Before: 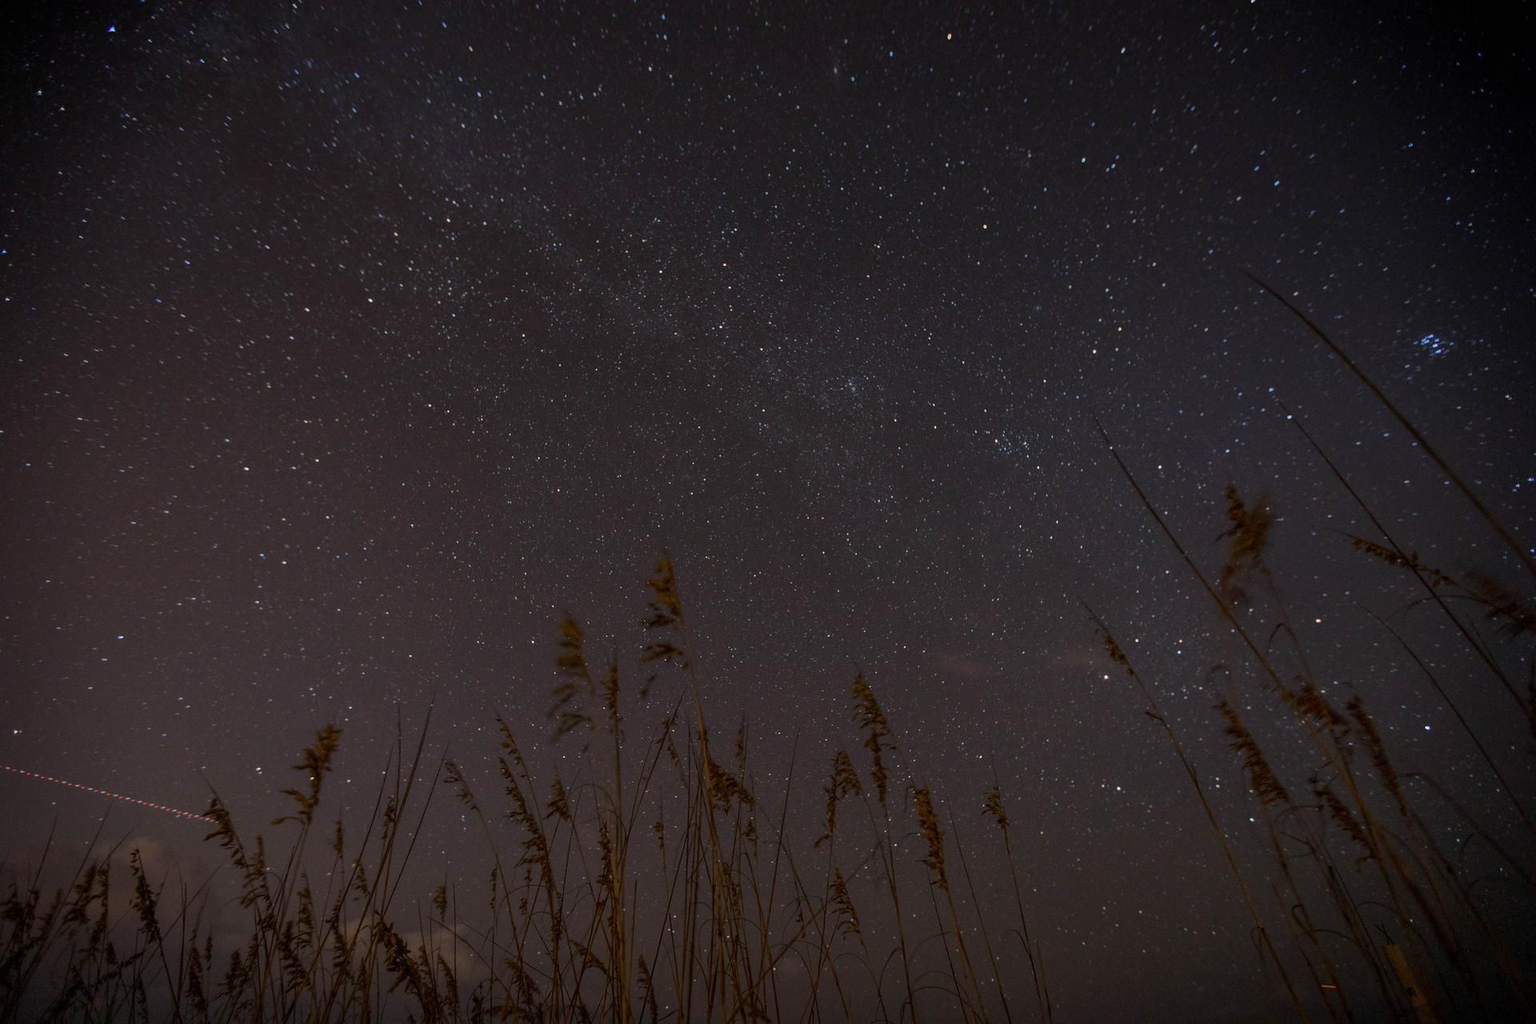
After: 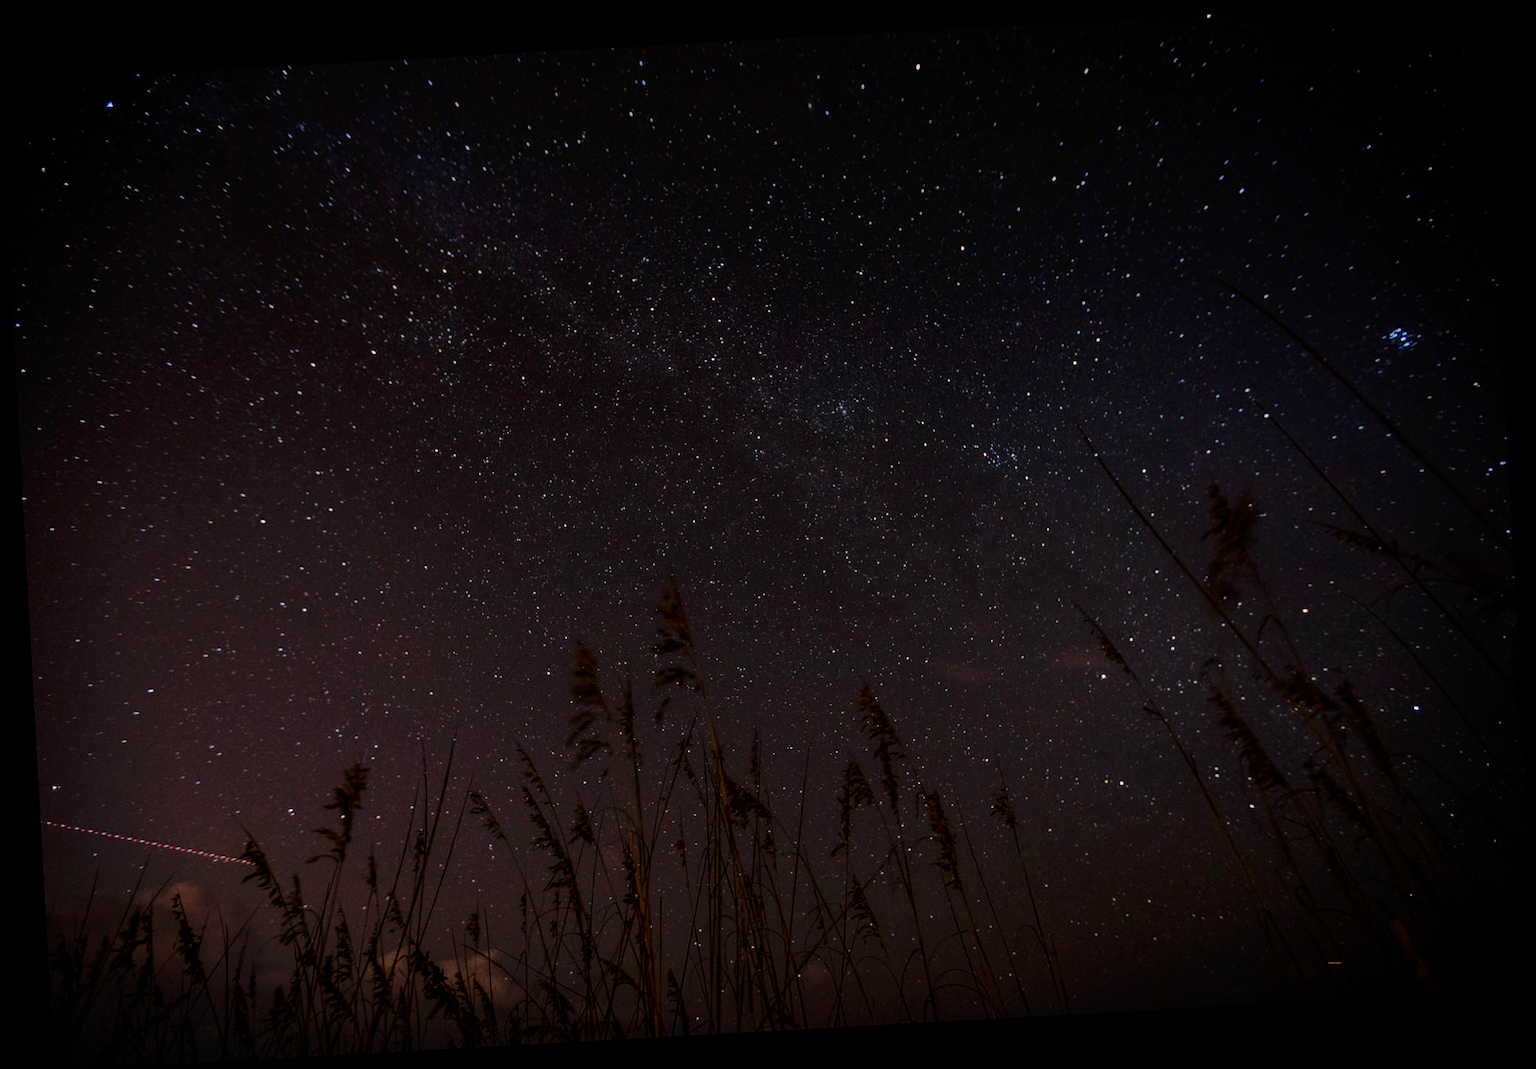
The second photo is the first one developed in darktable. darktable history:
tone curve: curves: ch0 [(0, 0) (0.003, 0) (0.011, 0.001) (0.025, 0.001) (0.044, 0.002) (0.069, 0.007) (0.1, 0.015) (0.136, 0.027) (0.177, 0.066) (0.224, 0.122) (0.277, 0.219) (0.335, 0.327) (0.399, 0.432) (0.468, 0.527) (0.543, 0.615) (0.623, 0.695) (0.709, 0.777) (0.801, 0.874) (0.898, 0.973) (1, 1)], preserve colors none
rotate and perspective: rotation -3.18°, automatic cropping off
